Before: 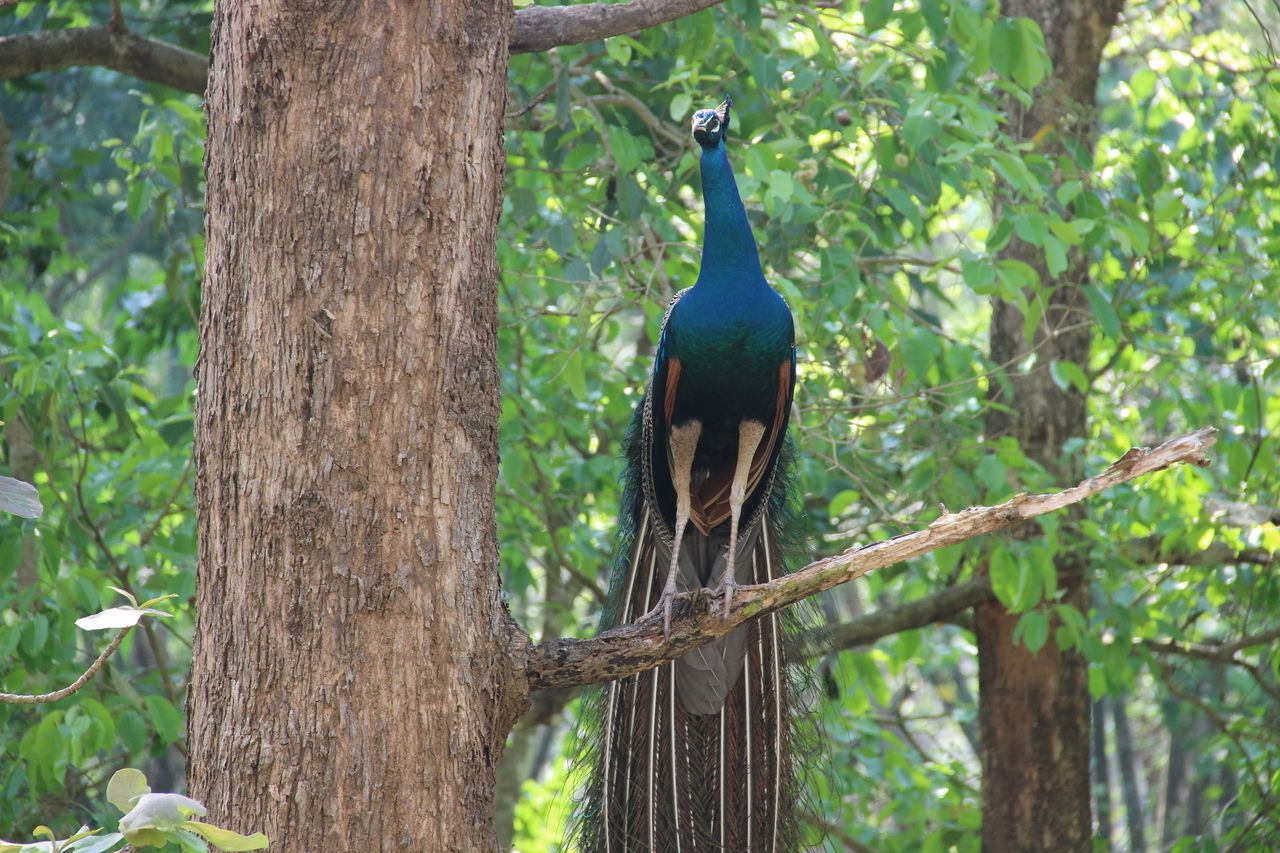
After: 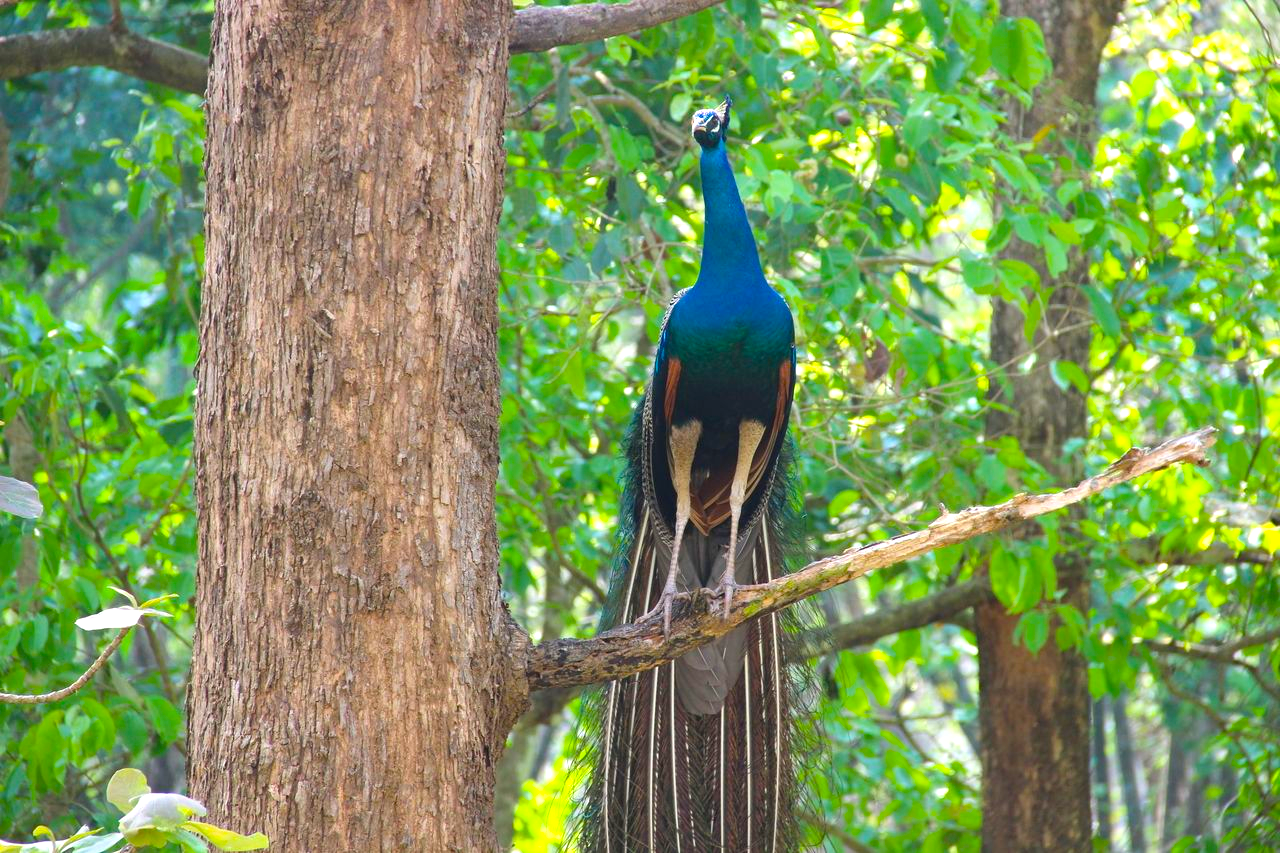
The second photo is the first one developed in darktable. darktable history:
exposure: exposure 0.507 EV, compensate highlight preservation false
color balance rgb: linear chroma grading › global chroma 15%, perceptual saturation grading › global saturation 30%
